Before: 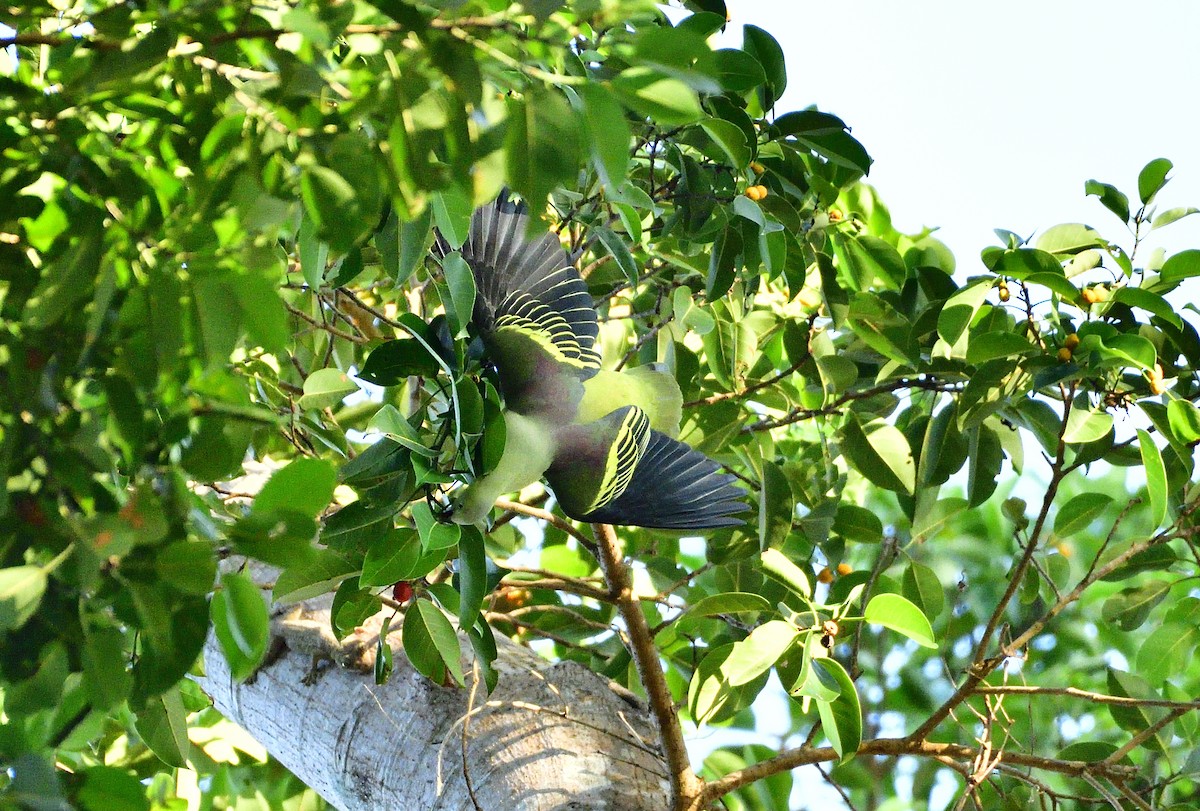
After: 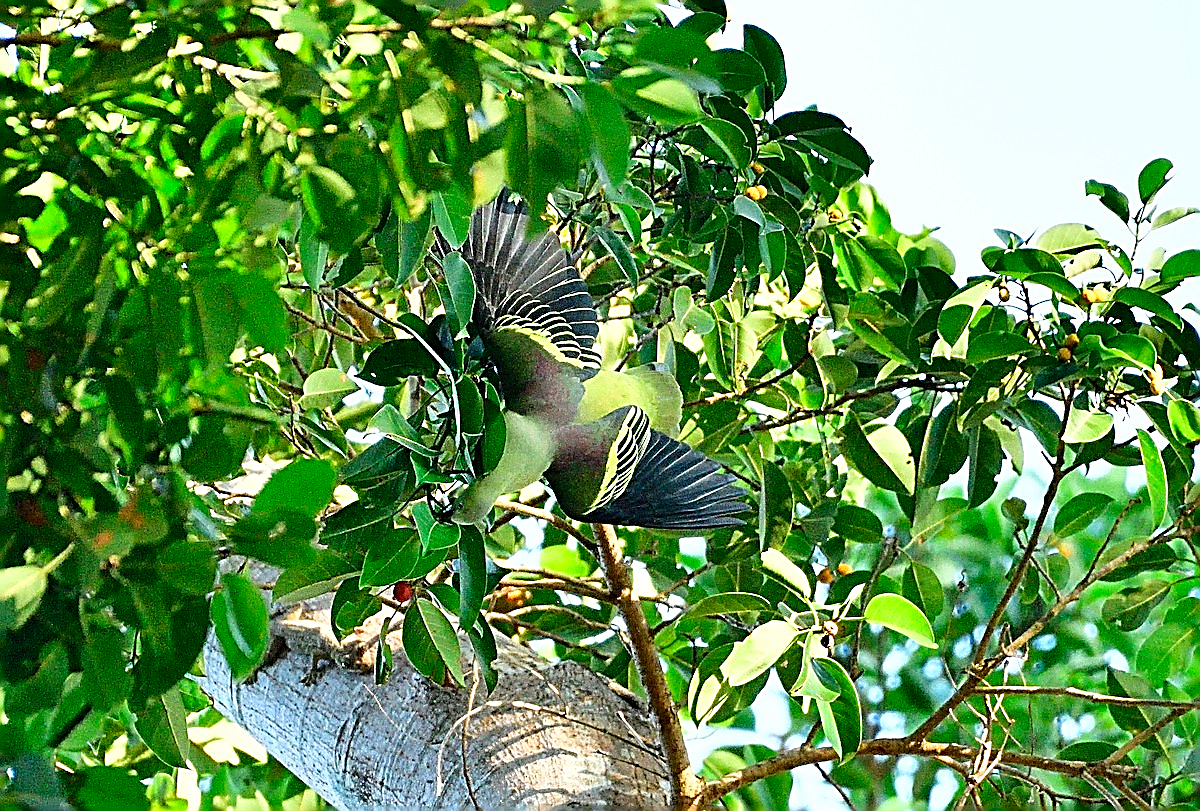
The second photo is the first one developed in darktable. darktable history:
tone equalizer: on, module defaults
sharpen: amount 1.994
